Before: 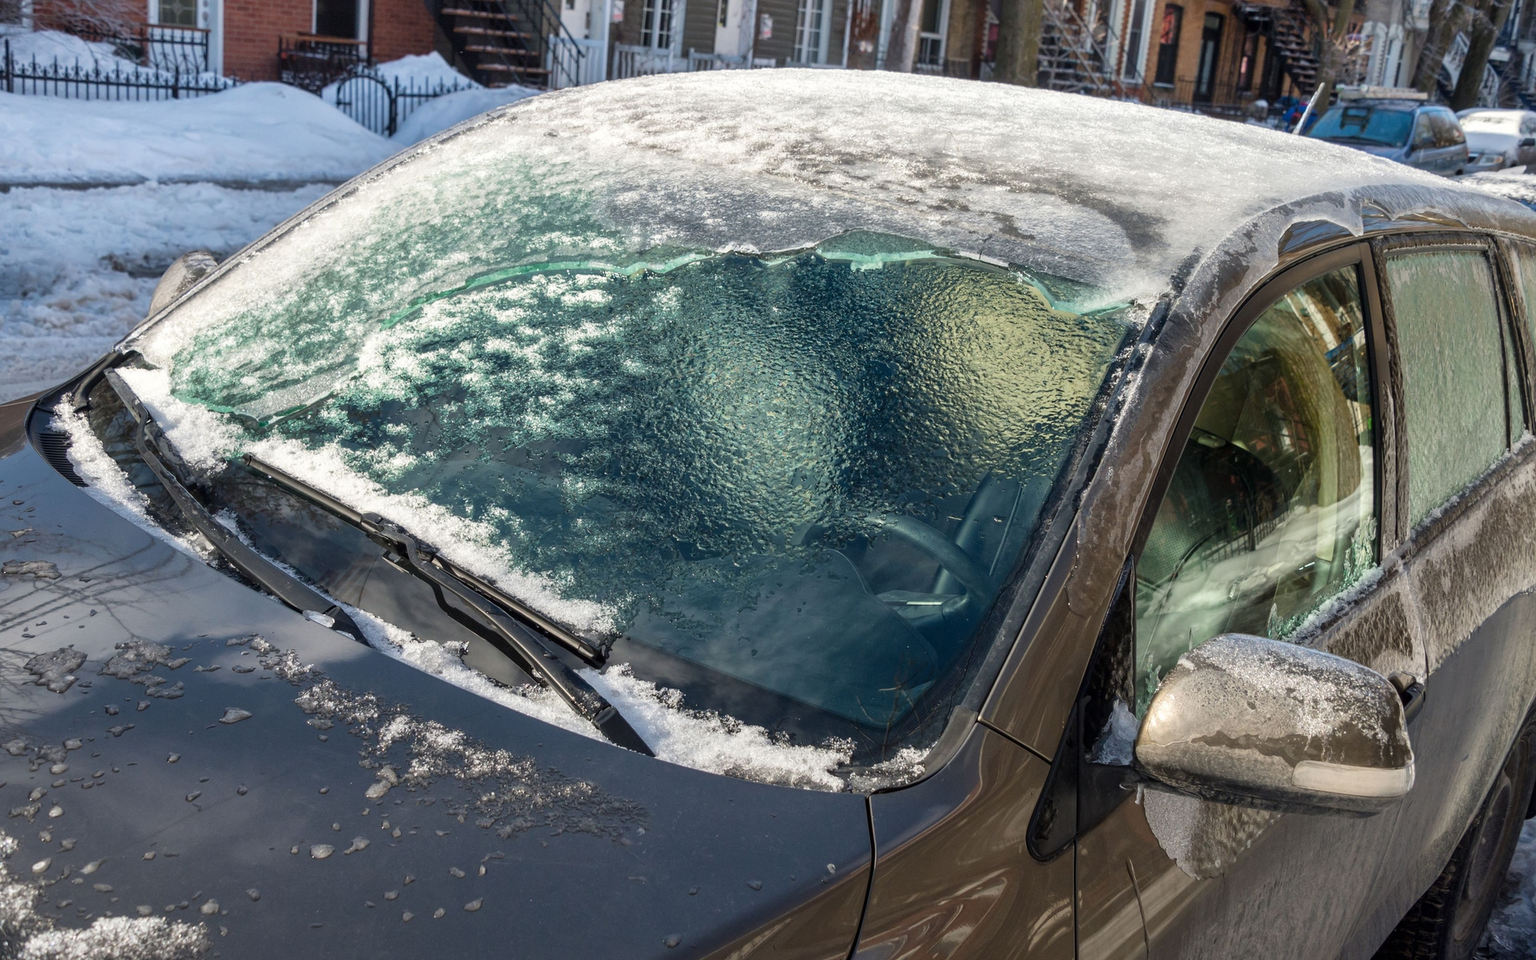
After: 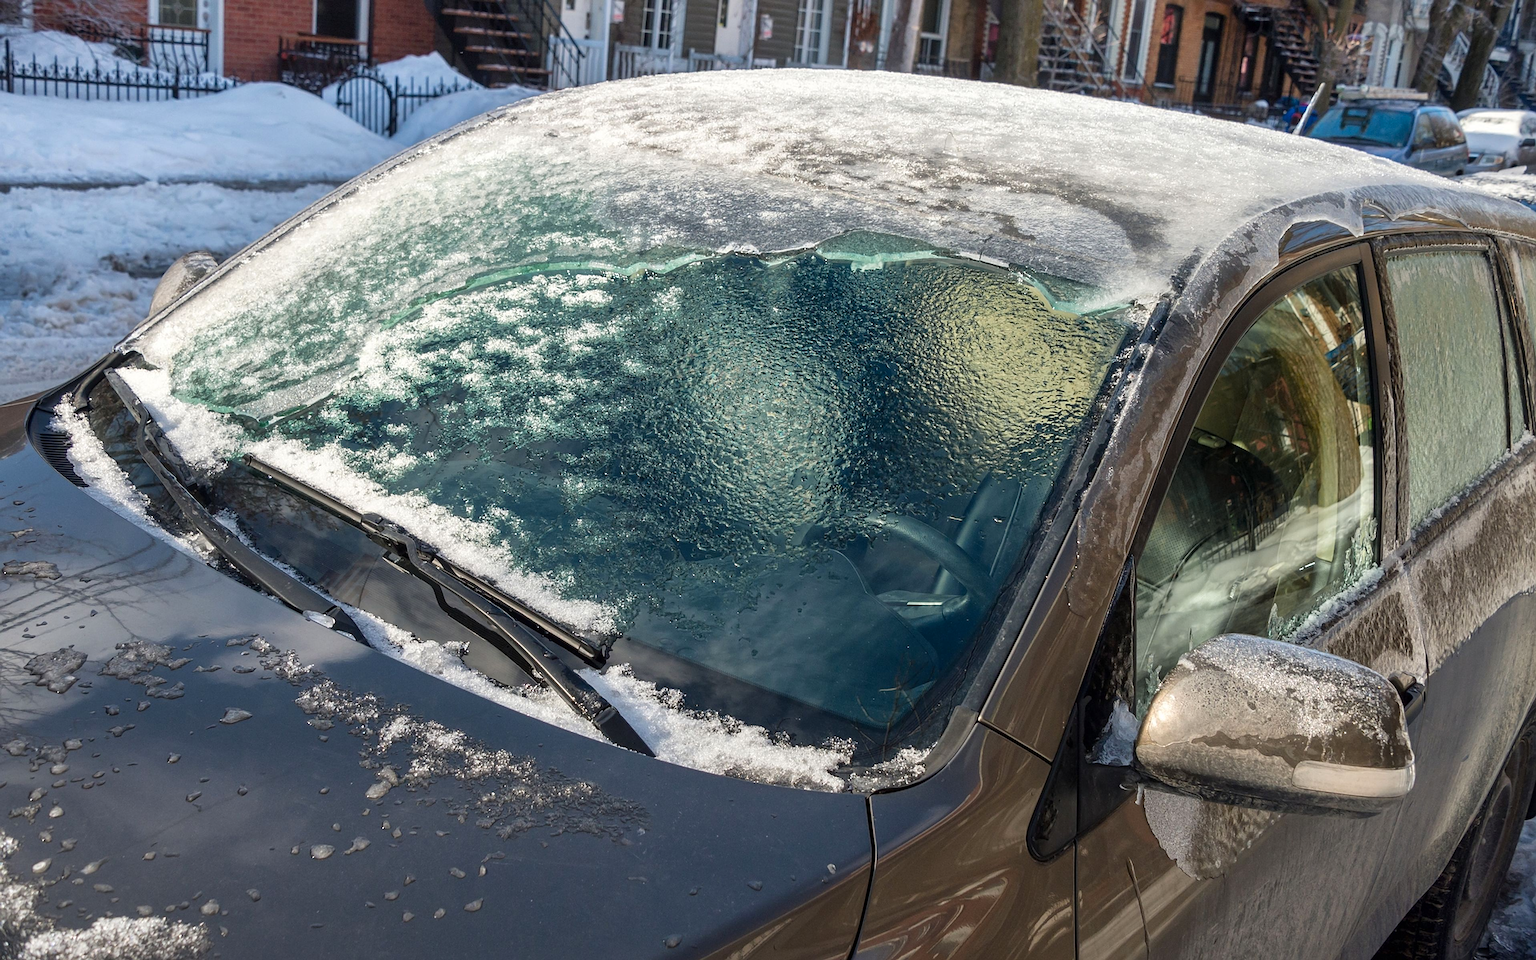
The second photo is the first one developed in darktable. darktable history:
sharpen: on, module defaults
color zones: curves: ch1 [(0.309, 0.524) (0.41, 0.329) (0.508, 0.509)]; ch2 [(0.25, 0.457) (0.75, 0.5)]
